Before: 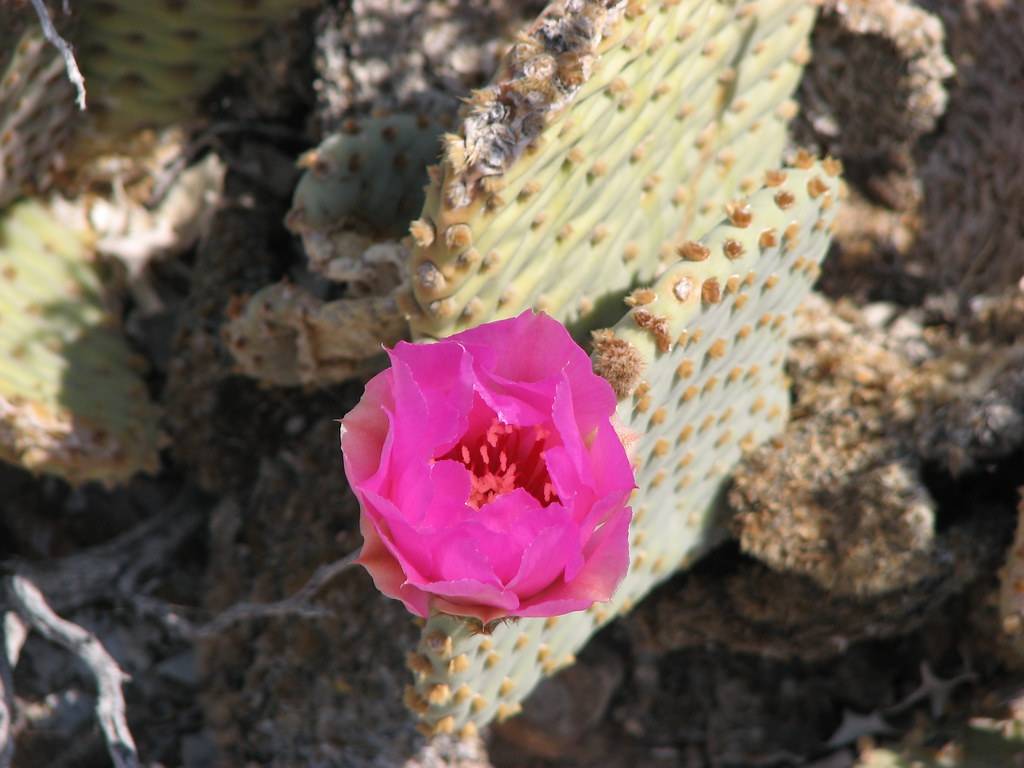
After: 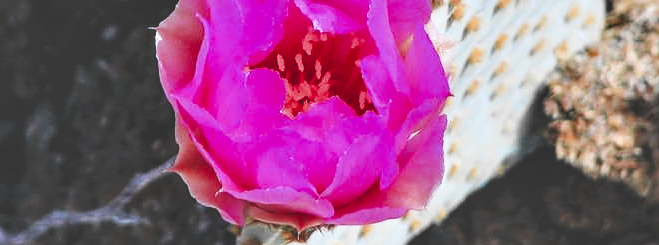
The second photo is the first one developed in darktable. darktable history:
color calibration: x 0.372, y 0.386, temperature 4283.97 K
local contrast: detail 150%
sharpen: on, module defaults
filmic rgb: black relative exposure -7.65 EV, white relative exposure 4.56 EV, hardness 3.61
crop: left 18.091%, top 51.13%, right 17.525%, bottom 16.85%
tone curve: curves: ch0 [(0, 0) (0.003, 0.24) (0.011, 0.24) (0.025, 0.24) (0.044, 0.244) (0.069, 0.244) (0.1, 0.252) (0.136, 0.264) (0.177, 0.274) (0.224, 0.284) (0.277, 0.313) (0.335, 0.361) (0.399, 0.415) (0.468, 0.498) (0.543, 0.595) (0.623, 0.695) (0.709, 0.793) (0.801, 0.883) (0.898, 0.942) (1, 1)], preserve colors none
color zones: curves: ch0 [(0, 0.363) (0.128, 0.373) (0.25, 0.5) (0.402, 0.407) (0.521, 0.525) (0.63, 0.559) (0.729, 0.662) (0.867, 0.471)]; ch1 [(0, 0.515) (0.136, 0.618) (0.25, 0.5) (0.378, 0) (0.516, 0) (0.622, 0.593) (0.737, 0.819) (0.87, 0.593)]; ch2 [(0, 0.529) (0.128, 0.471) (0.282, 0.451) (0.386, 0.662) (0.516, 0.525) (0.633, 0.554) (0.75, 0.62) (0.875, 0.441)]
contrast brightness saturation: brightness 0.13
